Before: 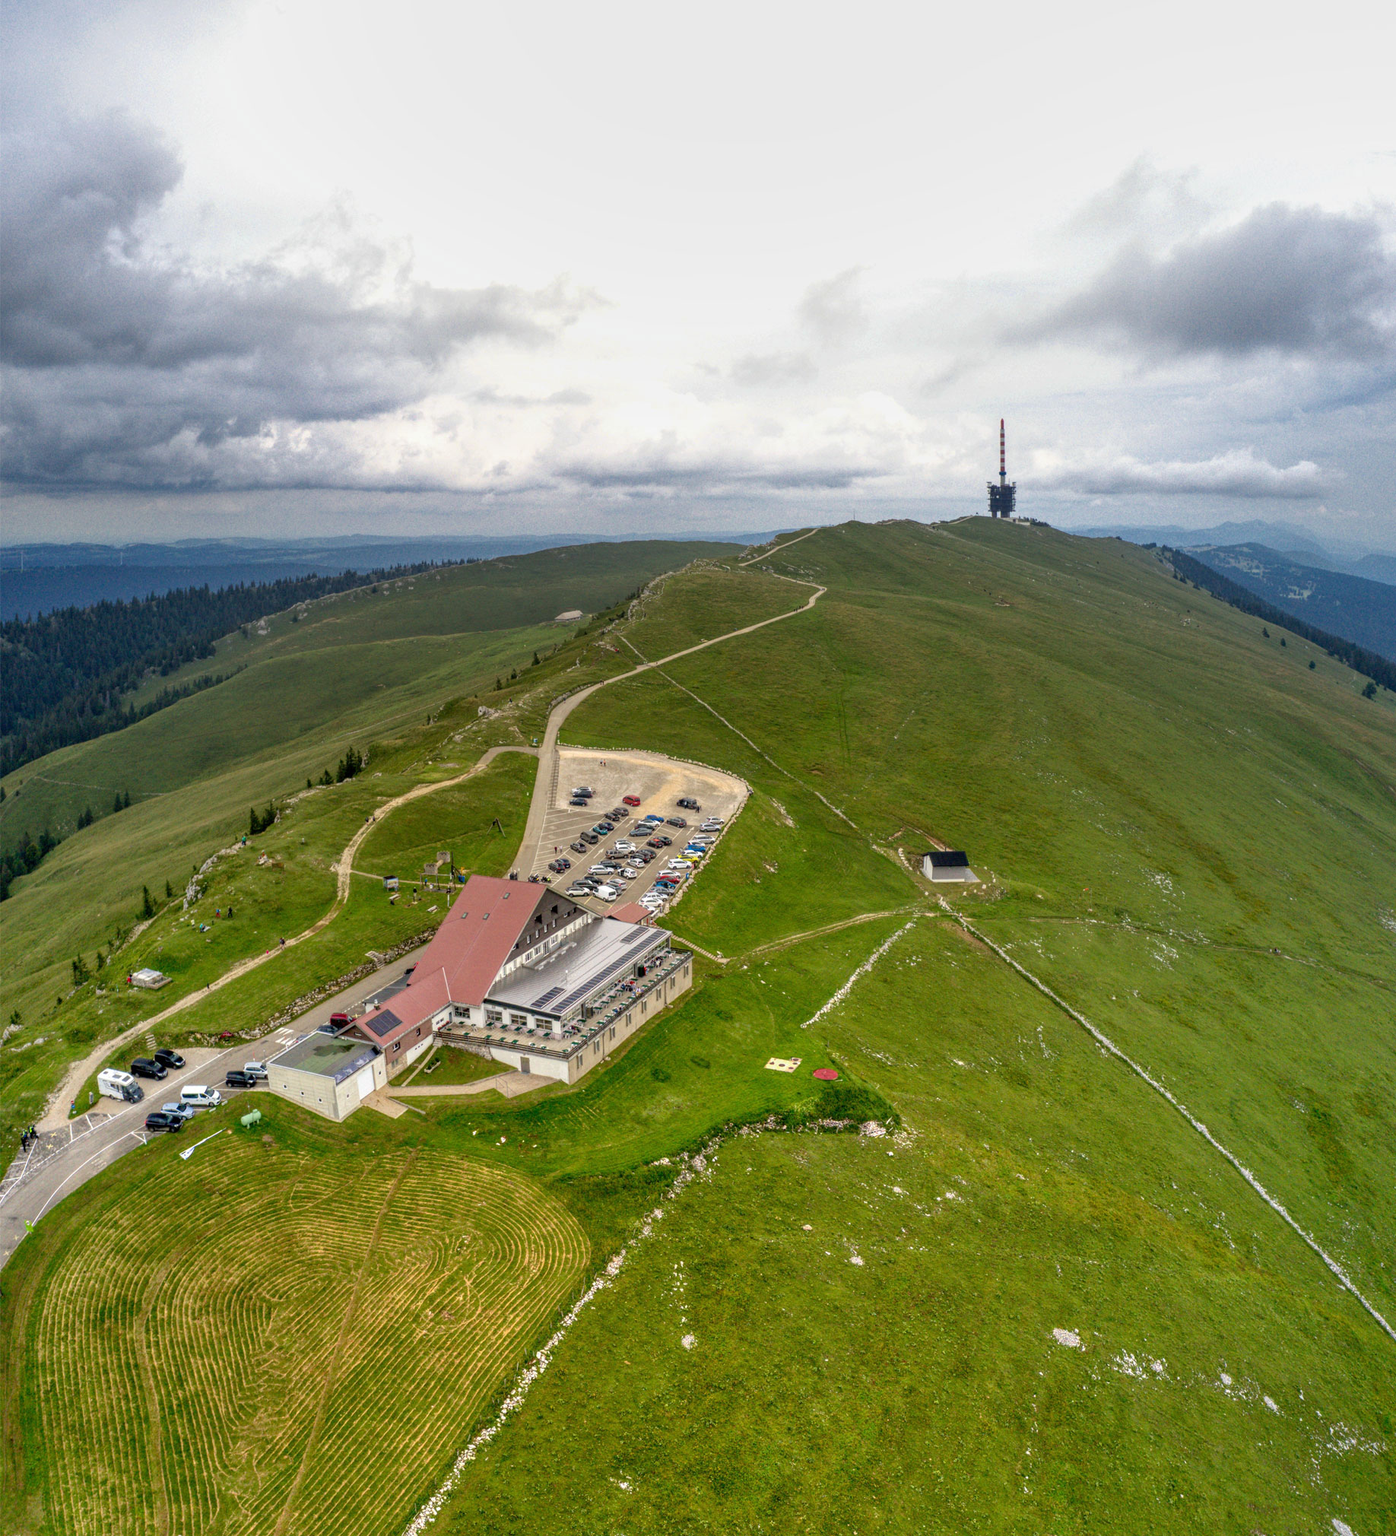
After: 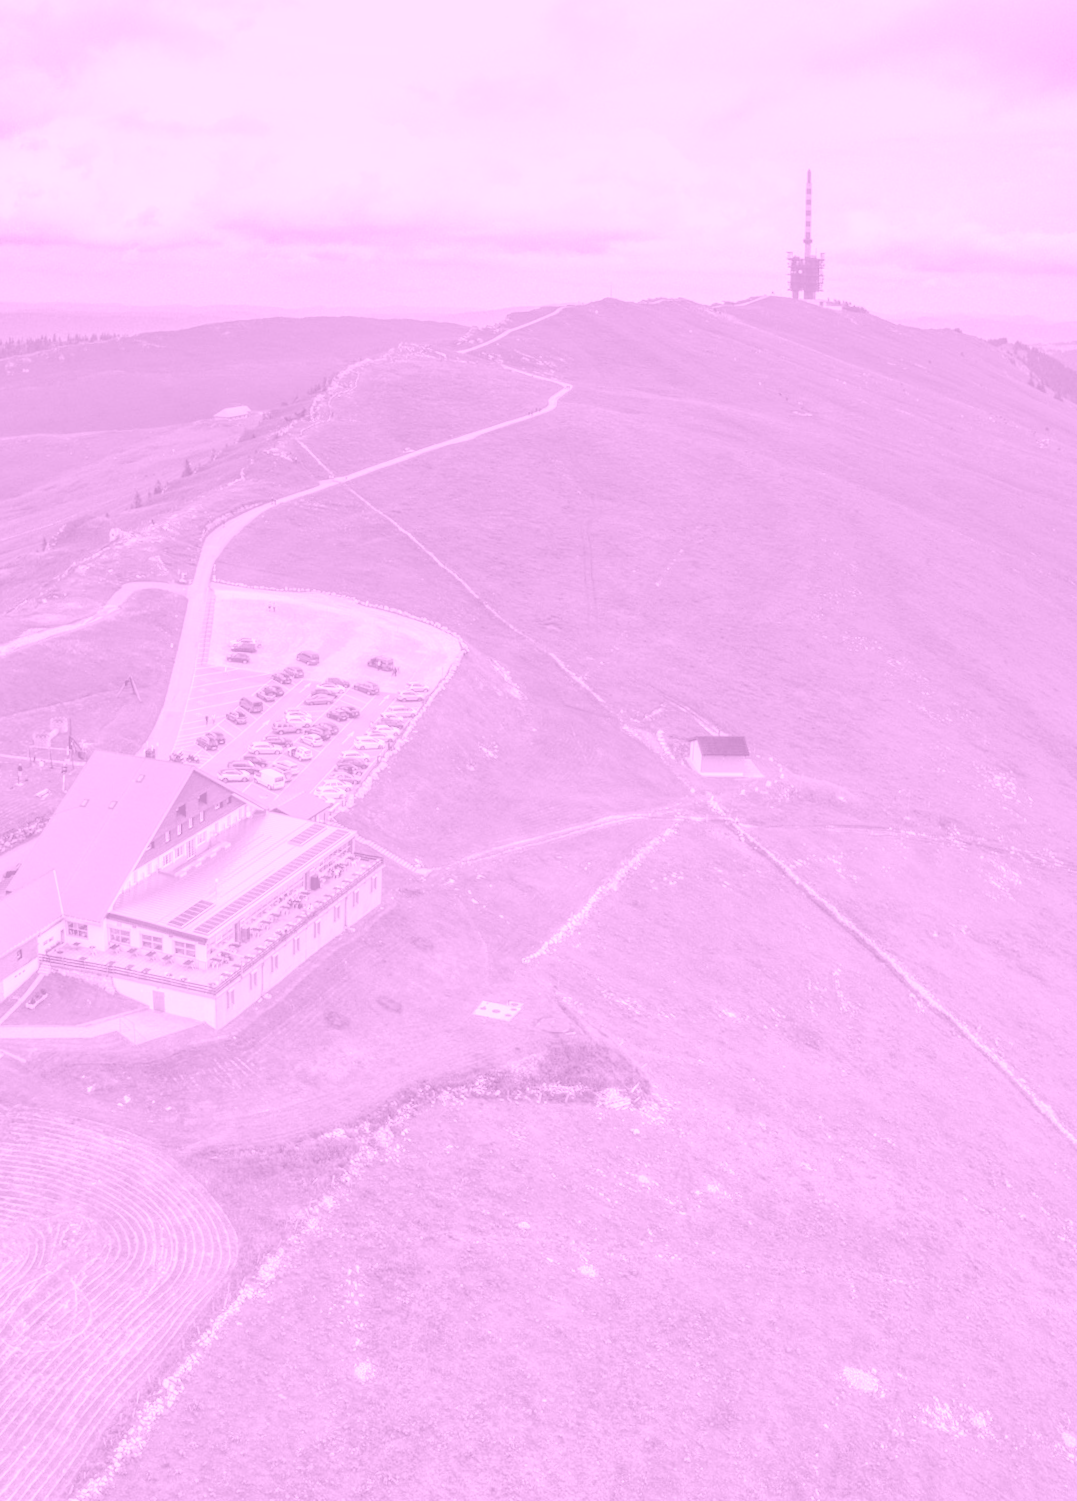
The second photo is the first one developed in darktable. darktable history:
color balance rgb: perceptual saturation grading › global saturation 35%, perceptual saturation grading › highlights -25%, perceptual saturation grading › shadows 25%, global vibrance 10%
crop and rotate: left 28.256%, top 17.734%, right 12.656%, bottom 3.573%
rotate and perspective: rotation 1.57°, crop left 0.018, crop right 0.982, crop top 0.039, crop bottom 0.961
local contrast: on, module defaults
colorize: hue 331.2°, saturation 75%, source mix 30.28%, lightness 70.52%, version 1
color correction: highlights a* 0.207, highlights b* 2.7, shadows a* -0.874, shadows b* -4.78
